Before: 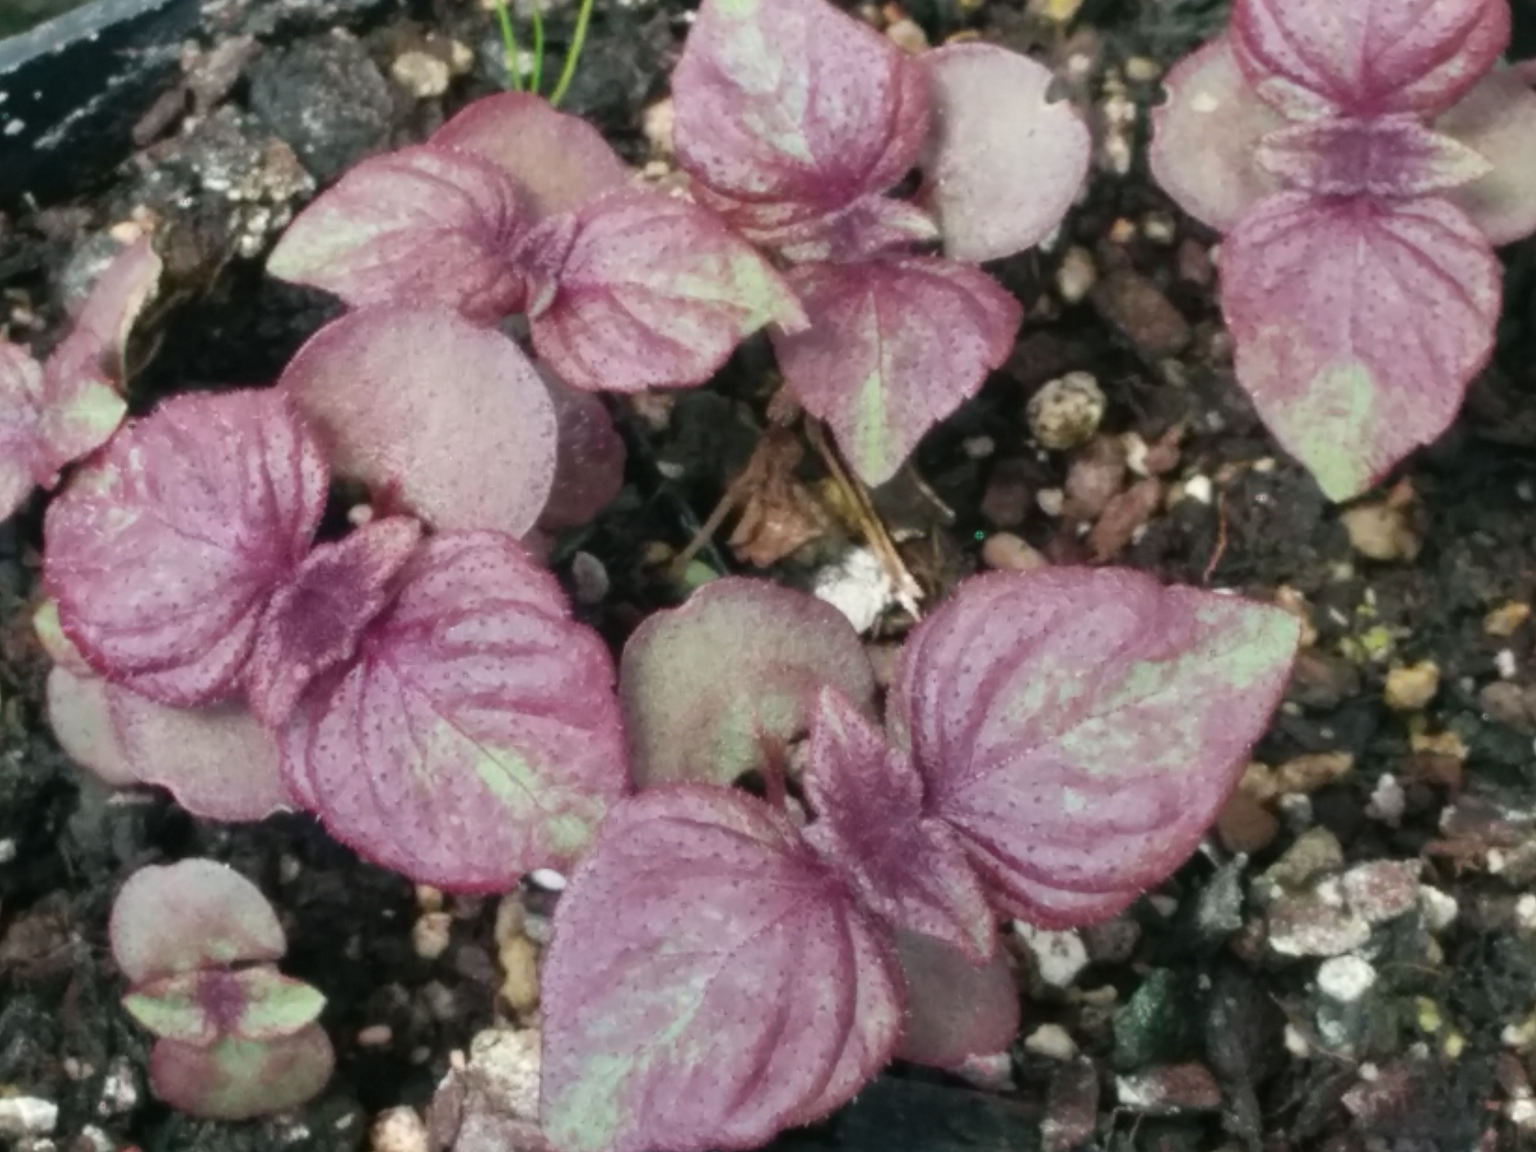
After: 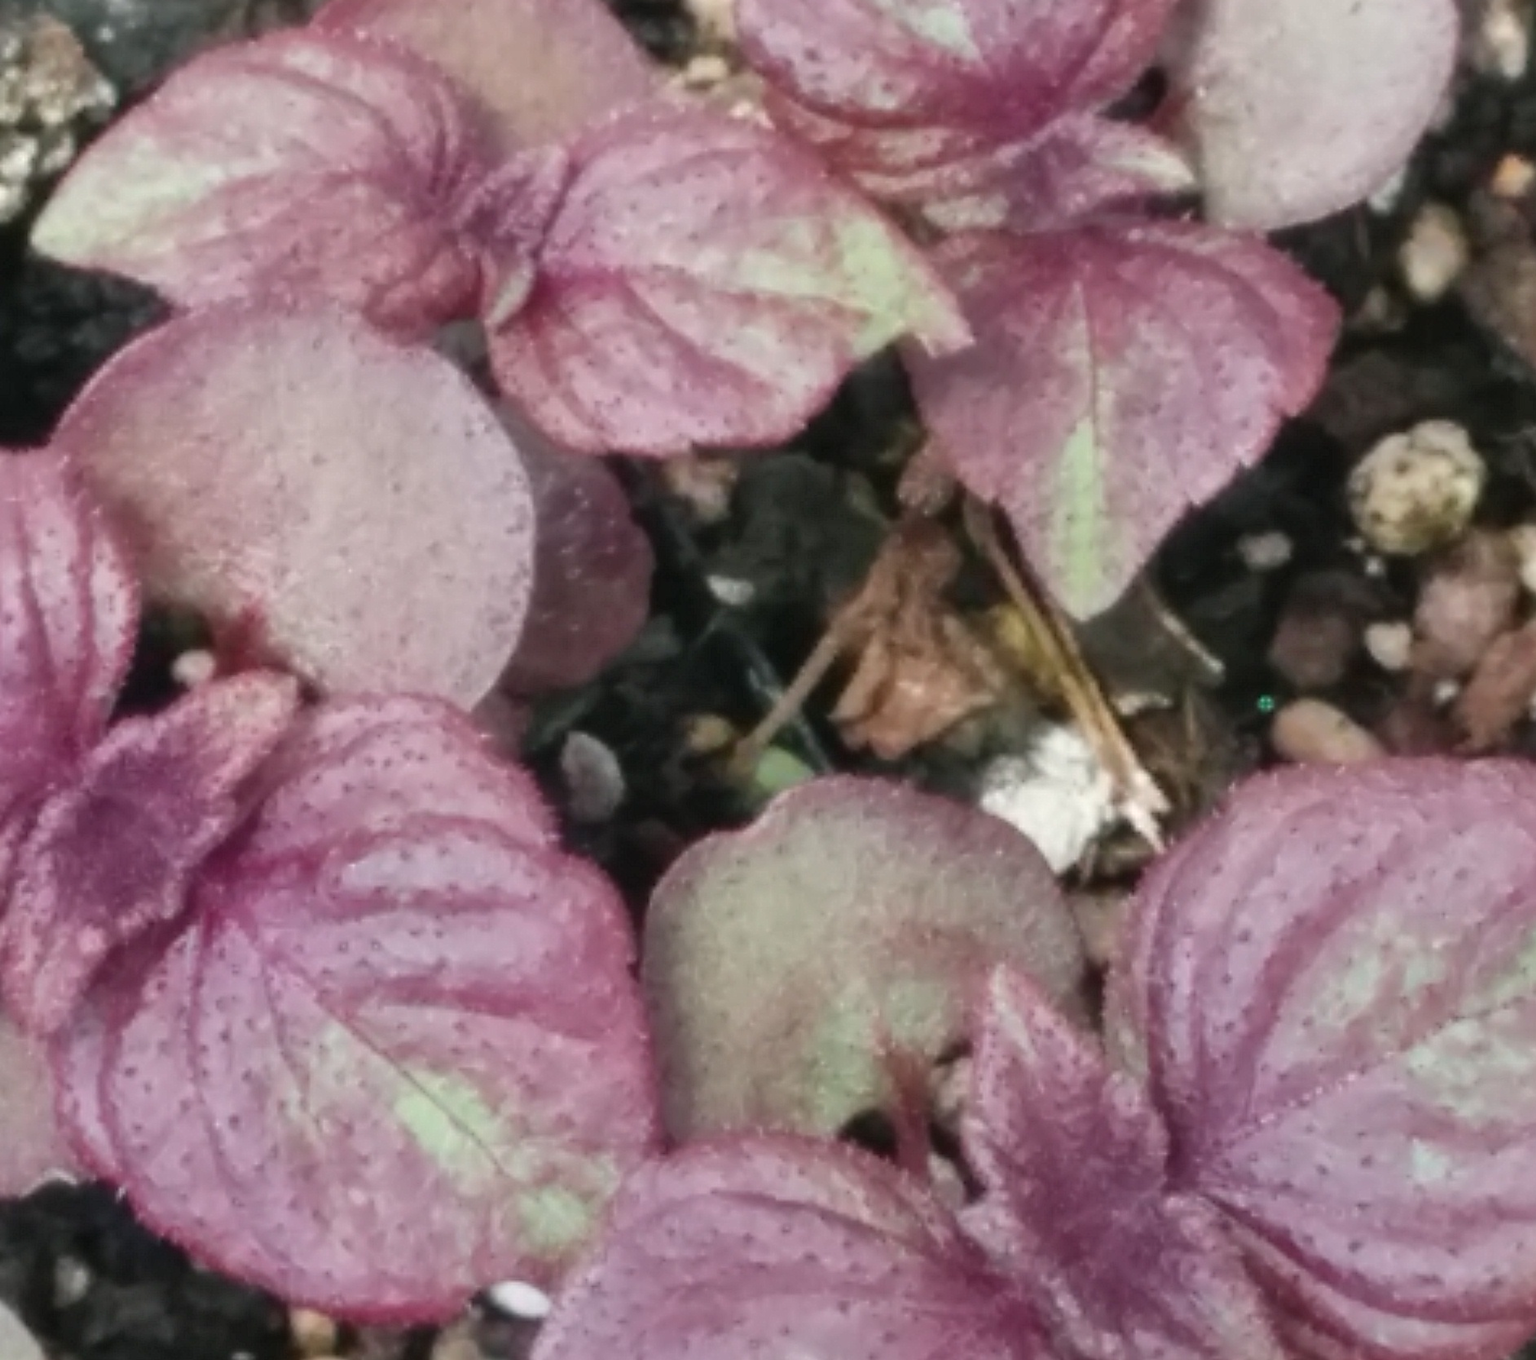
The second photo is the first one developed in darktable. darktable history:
crop: left 16.202%, top 11.208%, right 26.045%, bottom 20.557%
shadows and highlights: white point adjustment 1, soften with gaussian
